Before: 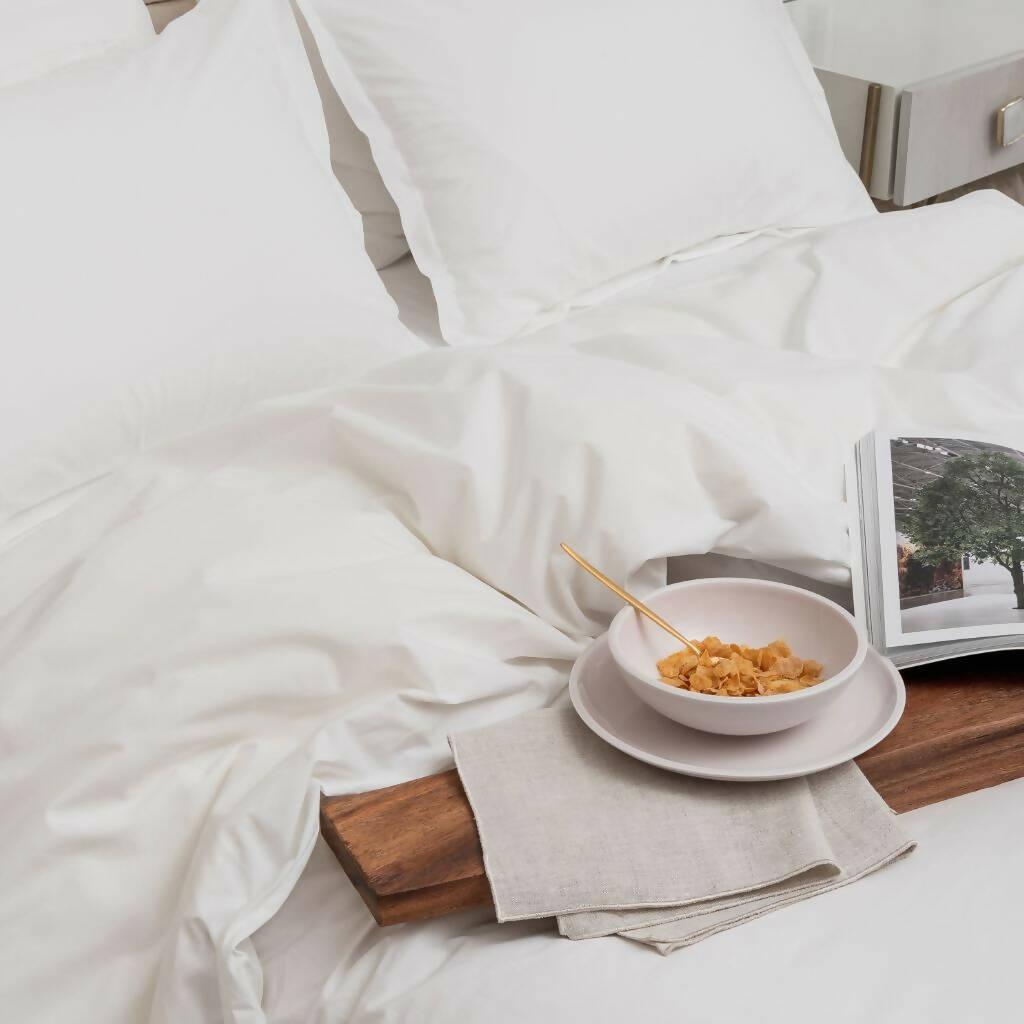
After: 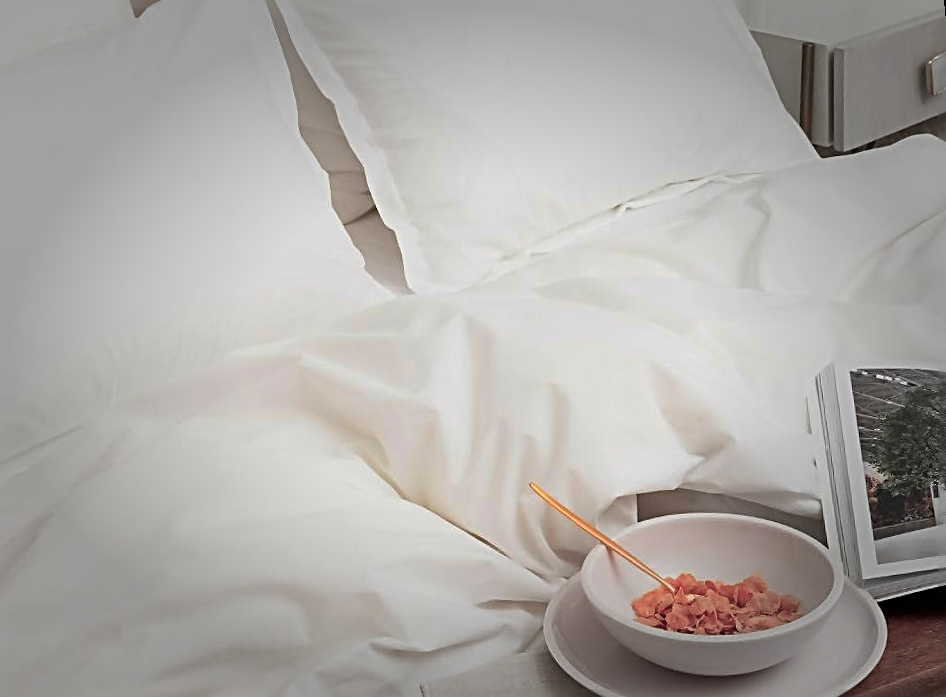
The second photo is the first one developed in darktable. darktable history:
white balance: emerald 1
crop: bottom 28.576%
sharpen: radius 3.025, amount 0.757
color zones: curves: ch1 [(0.24, 0.629) (0.75, 0.5)]; ch2 [(0.255, 0.454) (0.745, 0.491)], mix 102.12%
rotate and perspective: rotation -1.68°, lens shift (vertical) -0.146, crop left 0.049, crop right 0.912, crop top 0.032, crop bottom 0.96
vignetting: fall-off start 48.41%, automatic ratio true, width/height ratio 1.29, unbound false
